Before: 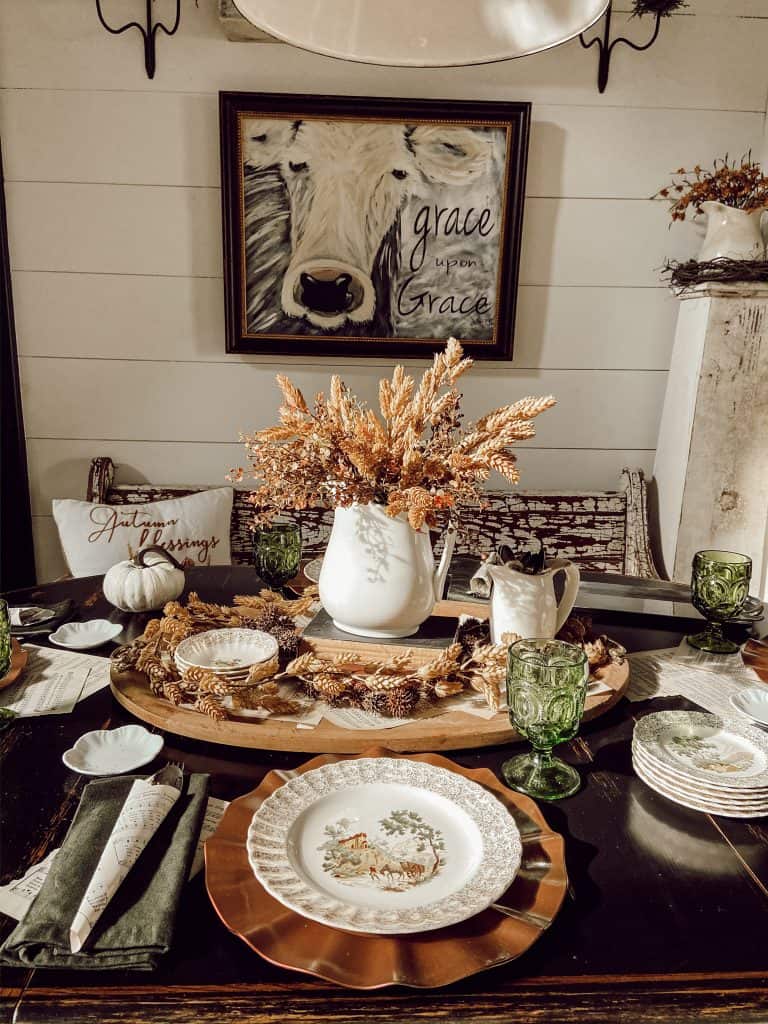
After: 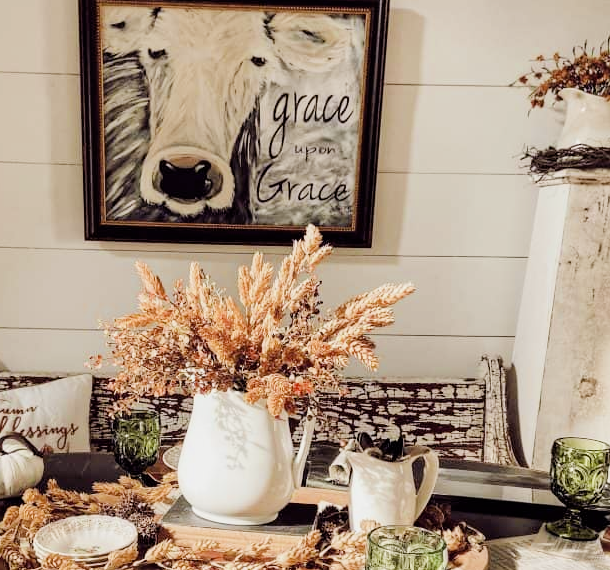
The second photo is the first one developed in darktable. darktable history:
exposure: black level correction 0, exposure 1 EV, compensate exposure bias true, compensate highlight preservation false
color zones: curves: ch0 [(0.068, 0.464) (0.25, 0.5) (0.48, 0.508) (0.75, 0.536) (0.886, 0.476) (0.967, 0.456)]; ch1 [(0.066, 0.456) (0.25, 0.5) (0.616, 0.508) (0.746, 0.56) (0.934, 0.444)]
crop: left 18.38%, top 11.092%, right 2.134%, bottom 33.217%
filmic rgb: black relative exposure -7.65 EV, white relative exposure 4.56 EV, hardness 3.61
